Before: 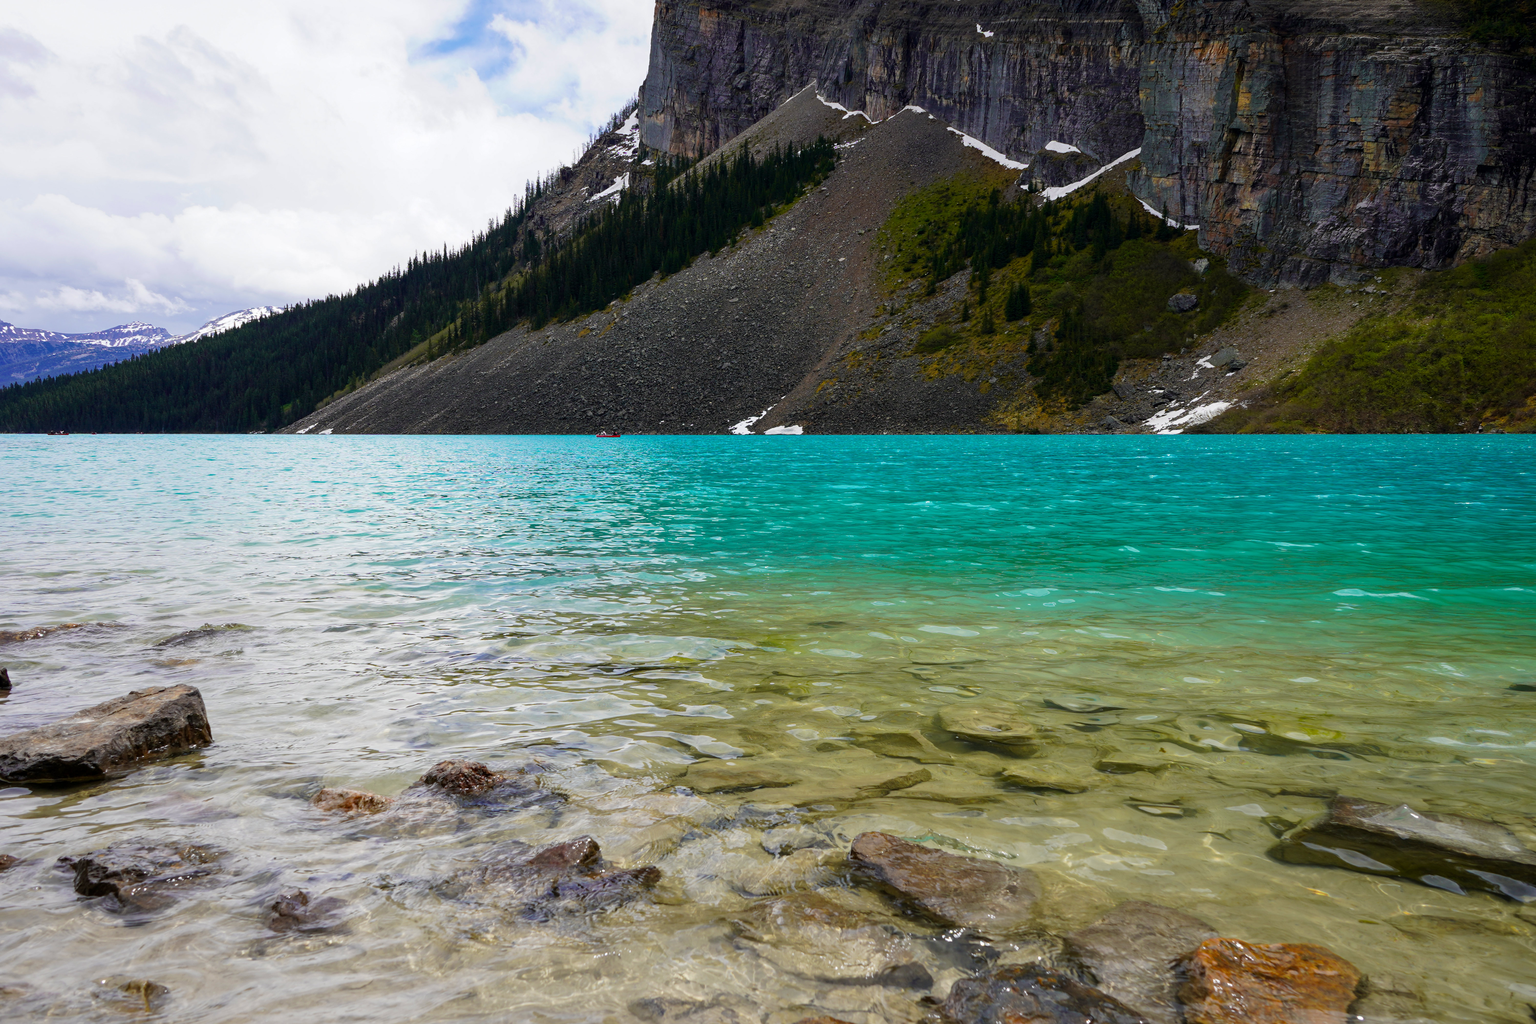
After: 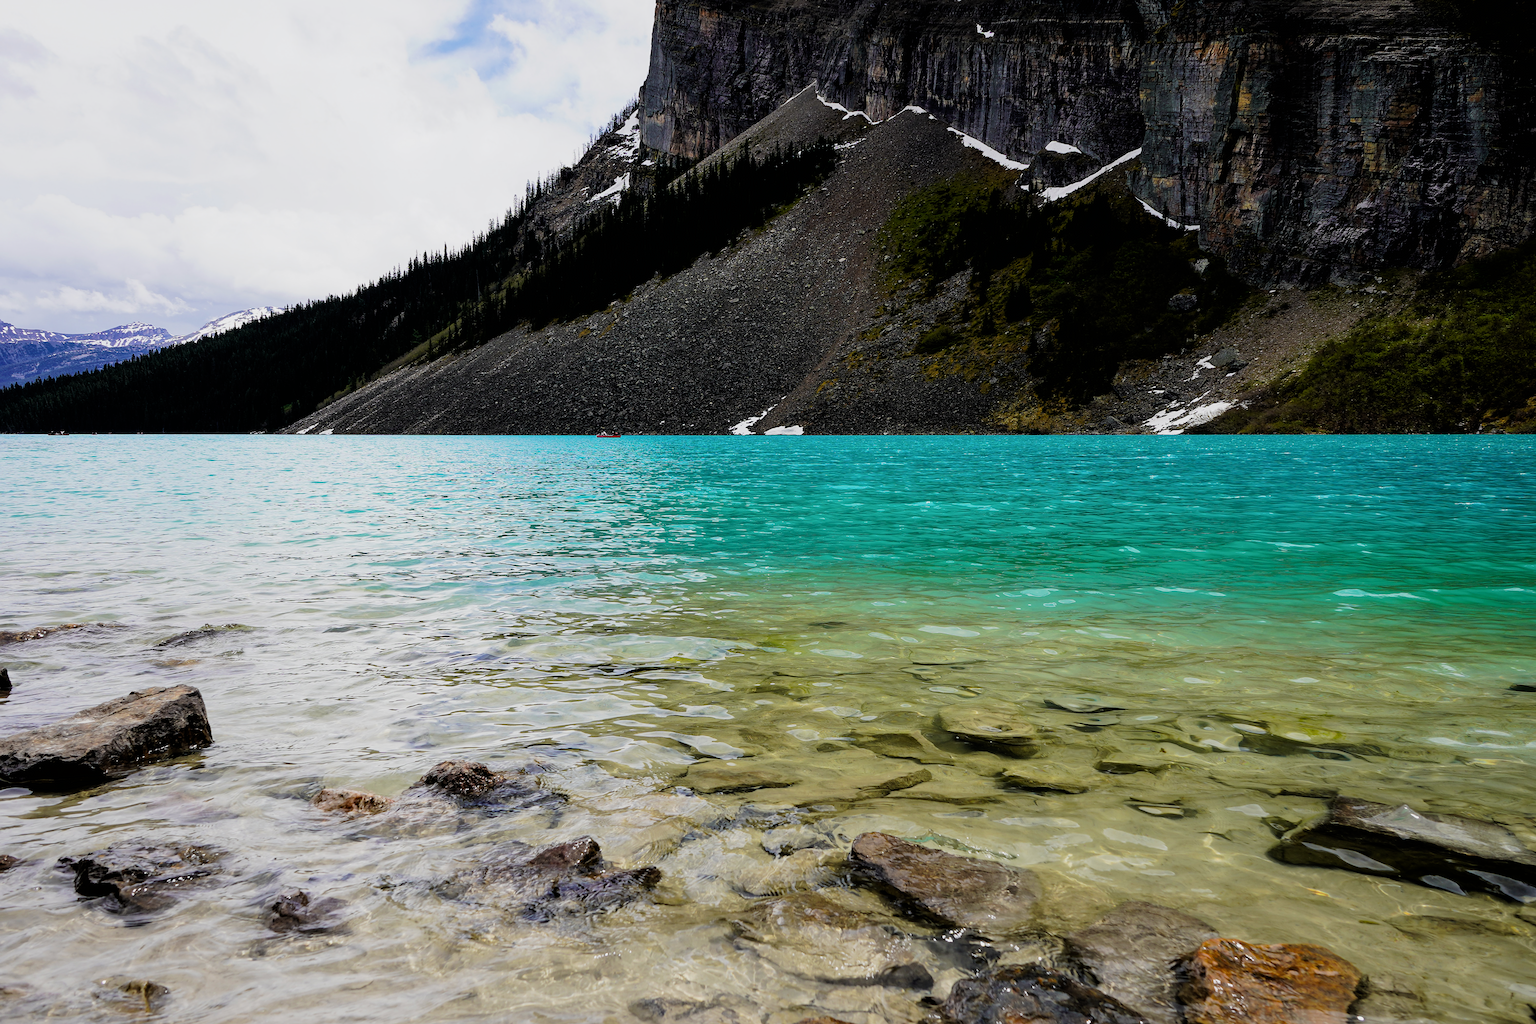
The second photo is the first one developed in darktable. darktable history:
filmic rgb: black relative exposure -5.05 EV, white relative exposure 3.51 EV, hardness 3.17, contrast 1.3, highlights saturation mix -49.64%, iterations of high-quality reconstruction 0
sharpen: on, module defaults
